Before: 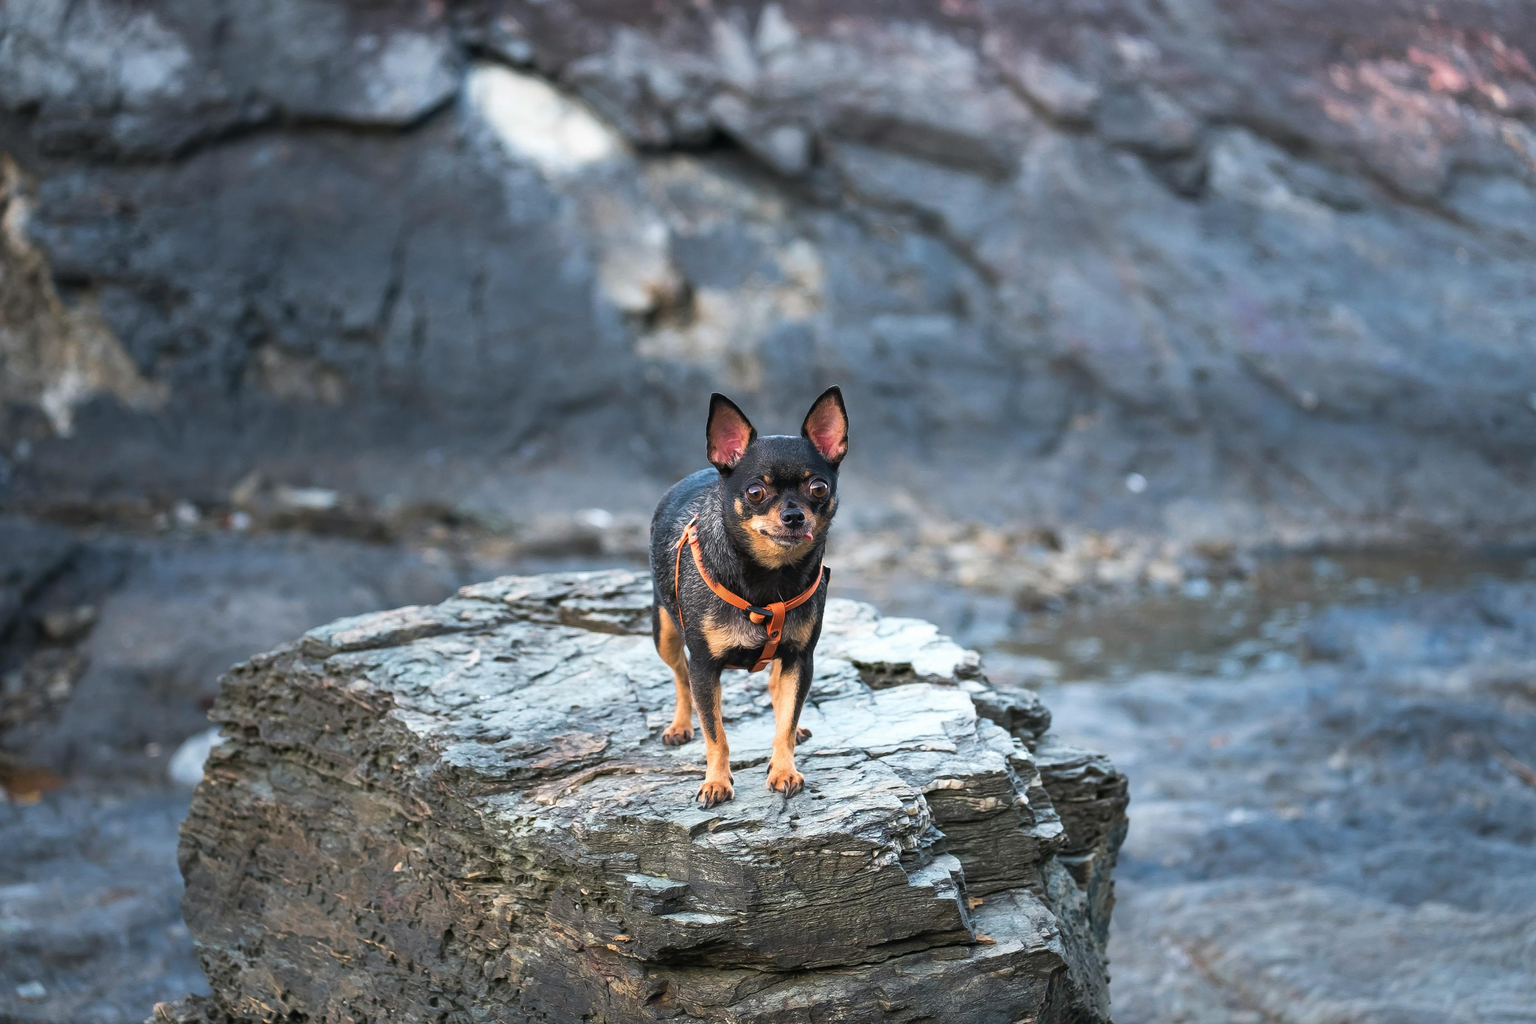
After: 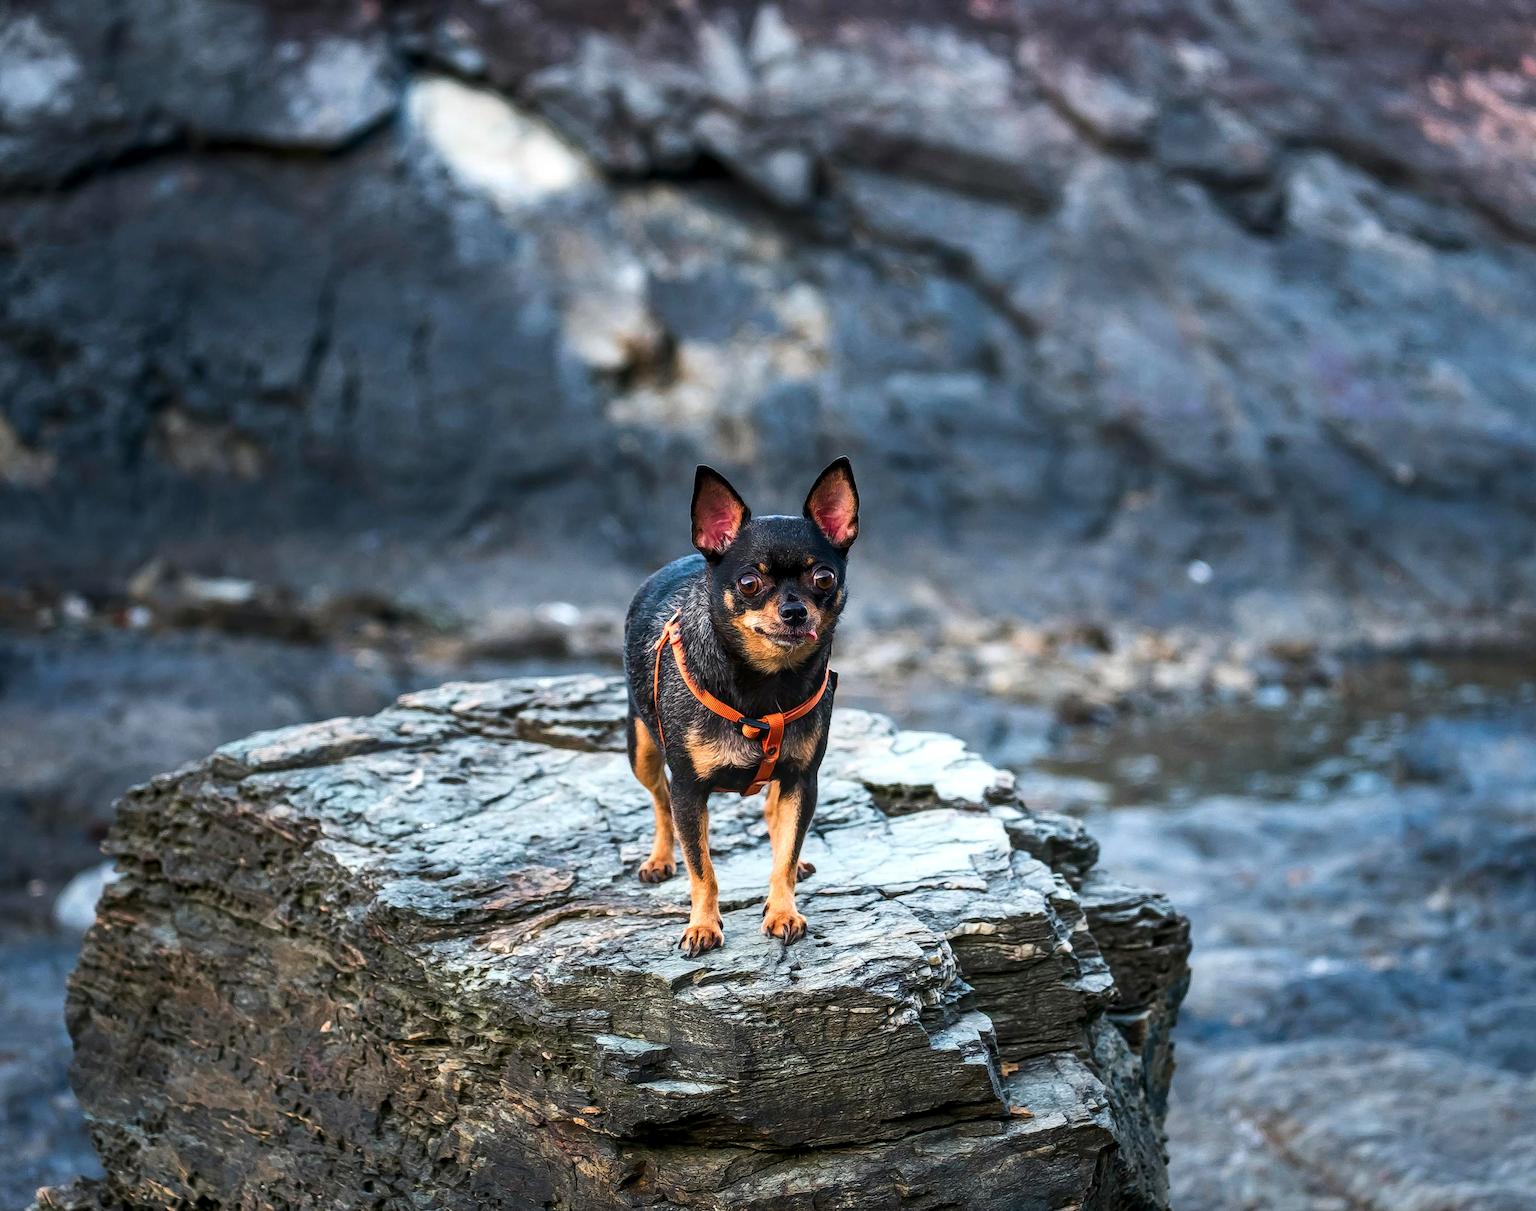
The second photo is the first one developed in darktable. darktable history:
local contrast: on, module defaults
crop: left 8.022%, right 7.475%
contrast brightness saturation: contrast 0.125, brightness -0.118, saturation 0.204
